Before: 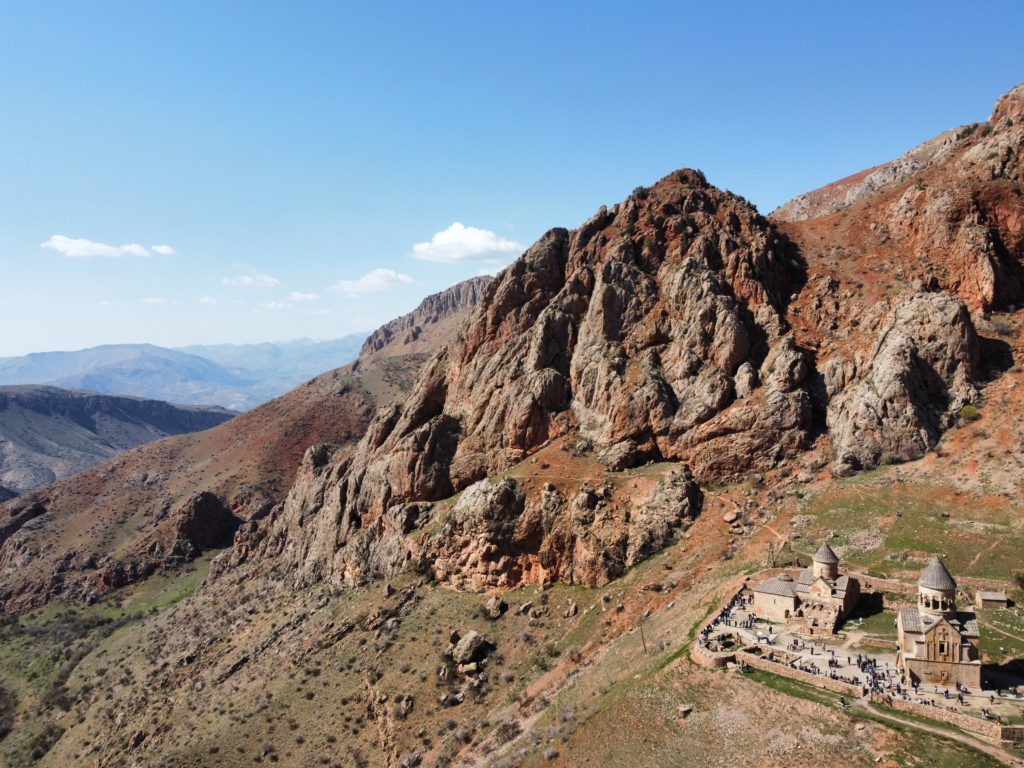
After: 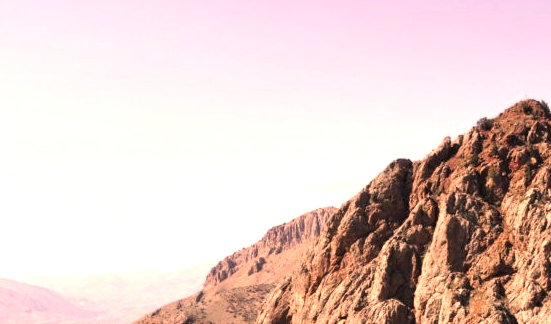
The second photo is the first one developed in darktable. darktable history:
crop: left 15.306%, top 9.065%, right 30.789%, bottom 48.638%
color correction: highlights a* 40, highlights b* 40, saturation 0.69
exposure: exposure 1 EV, compensate highlight preservation false
